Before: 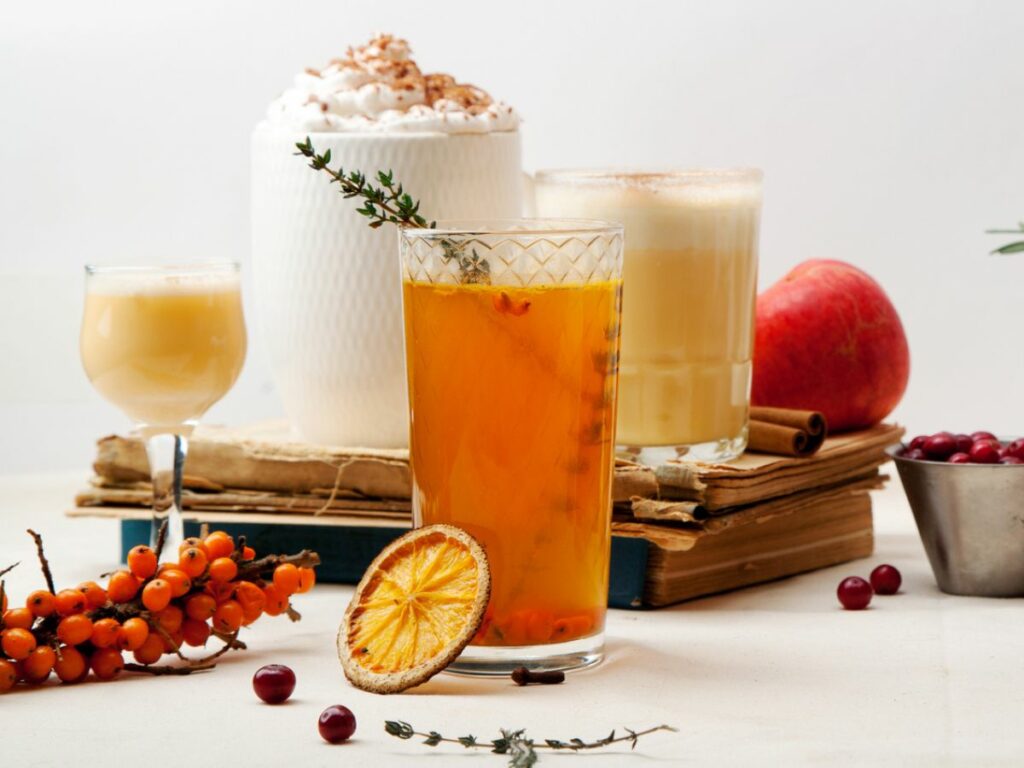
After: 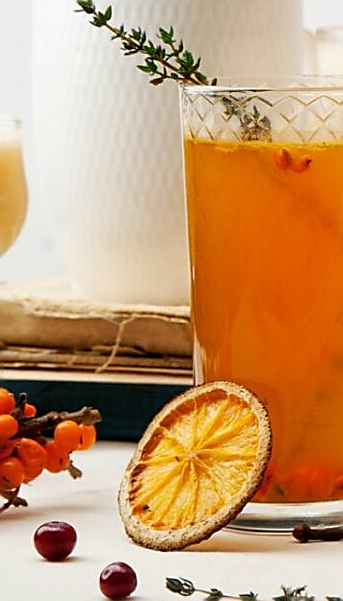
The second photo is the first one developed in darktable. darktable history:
sharpen: radius 1.382, amount 1.253, threshold 0.832
crop and rotate: left 21.462%, top 18.675%, right 44.978%, bottom 2.984%
